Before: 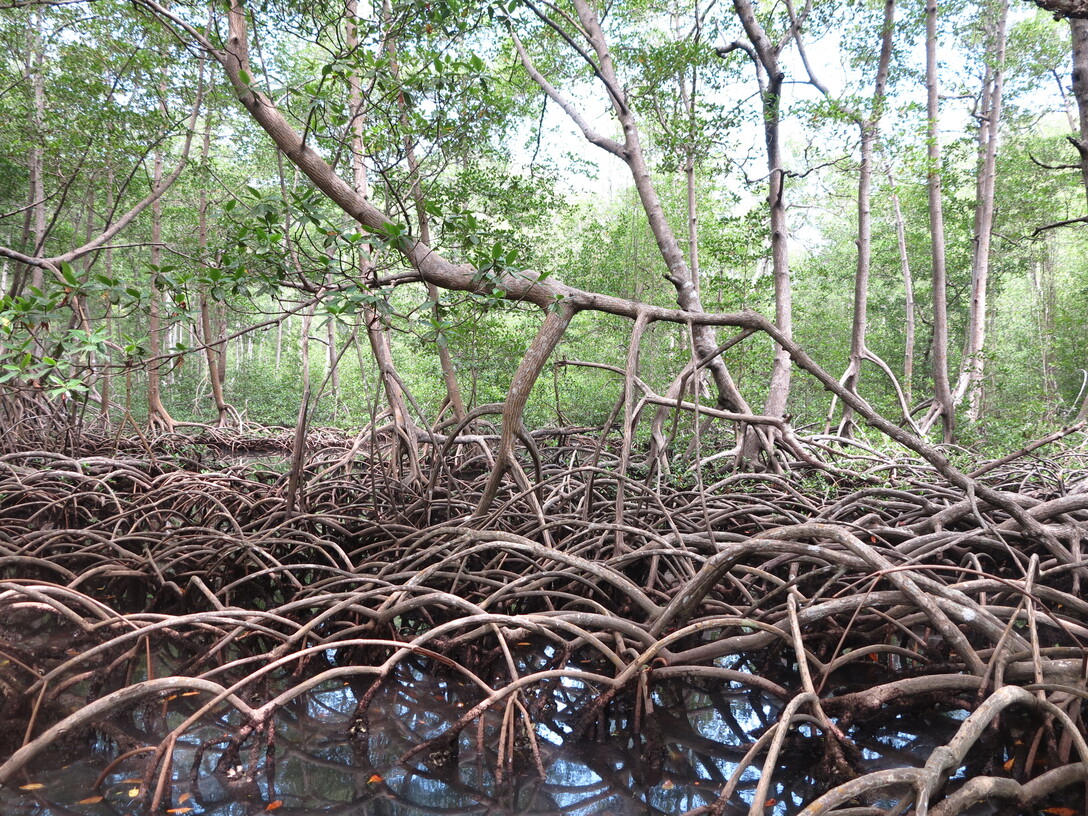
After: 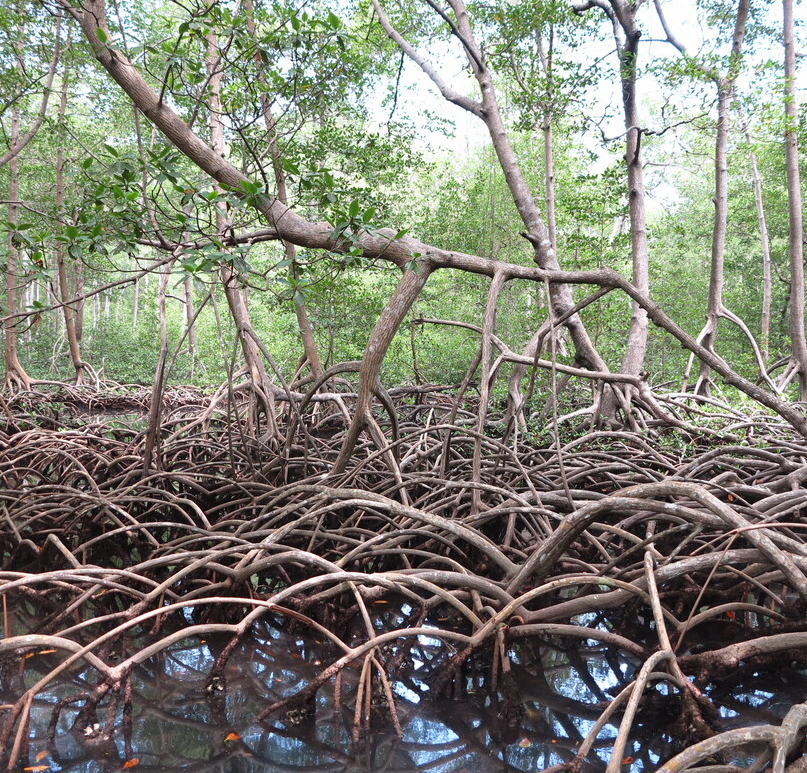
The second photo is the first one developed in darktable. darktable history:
base curve: curves: ch0 [(0, 0) (0.989, 0.992)], preserve colors none
crop and rotate: left 13.15%, top 5.251%, right 12.609%
